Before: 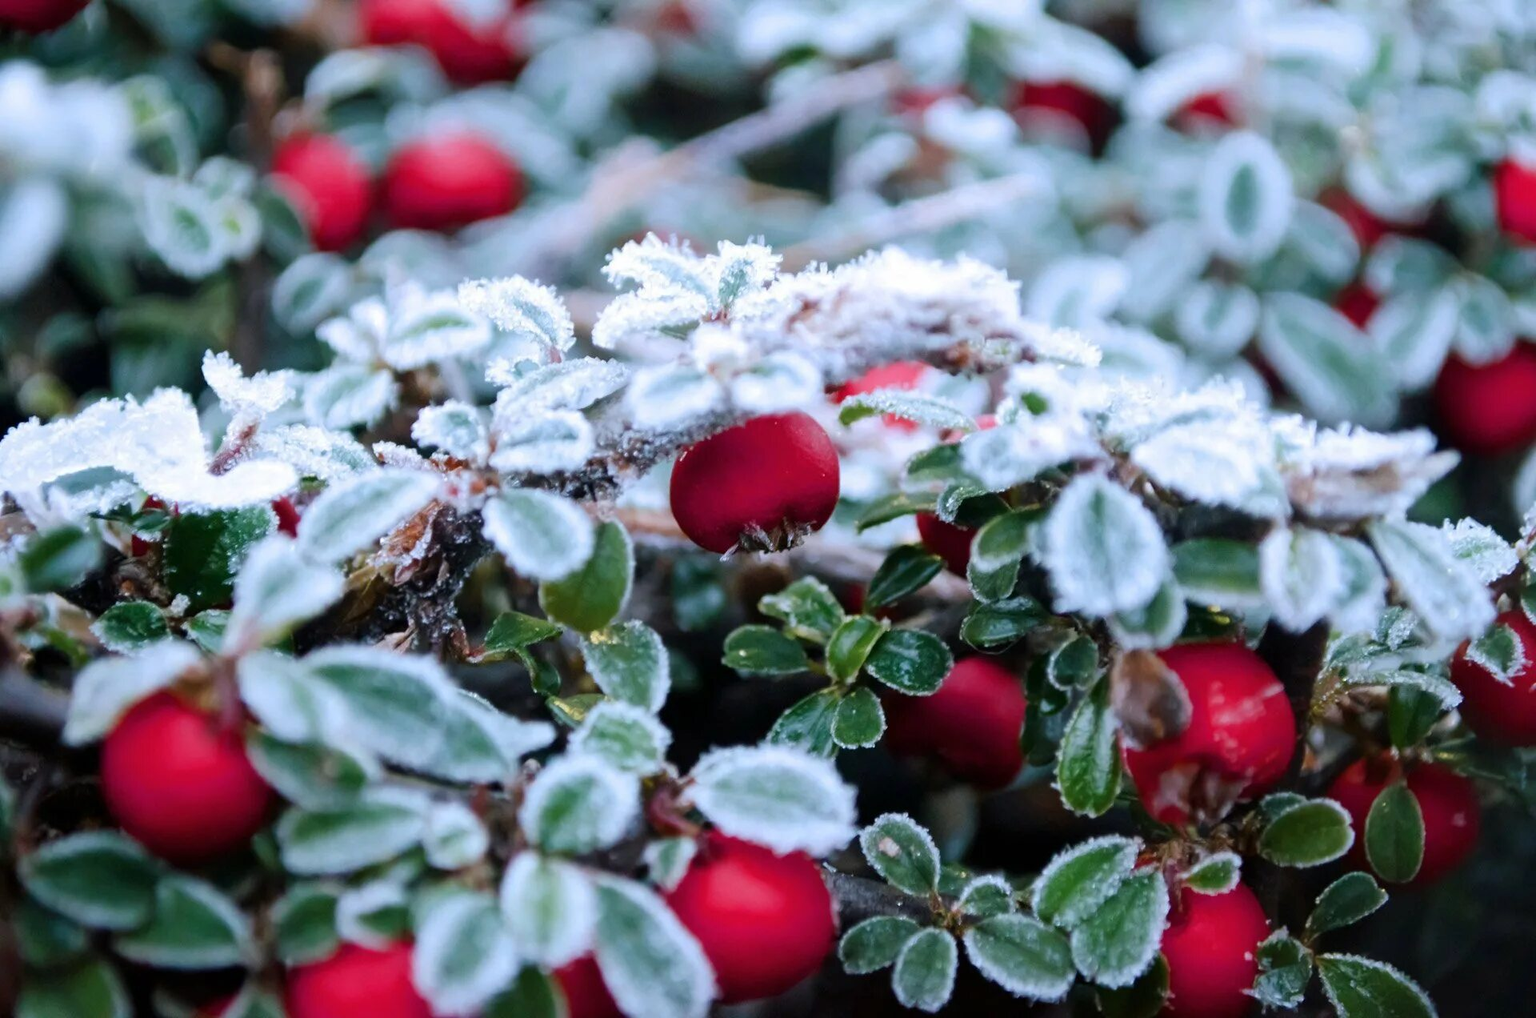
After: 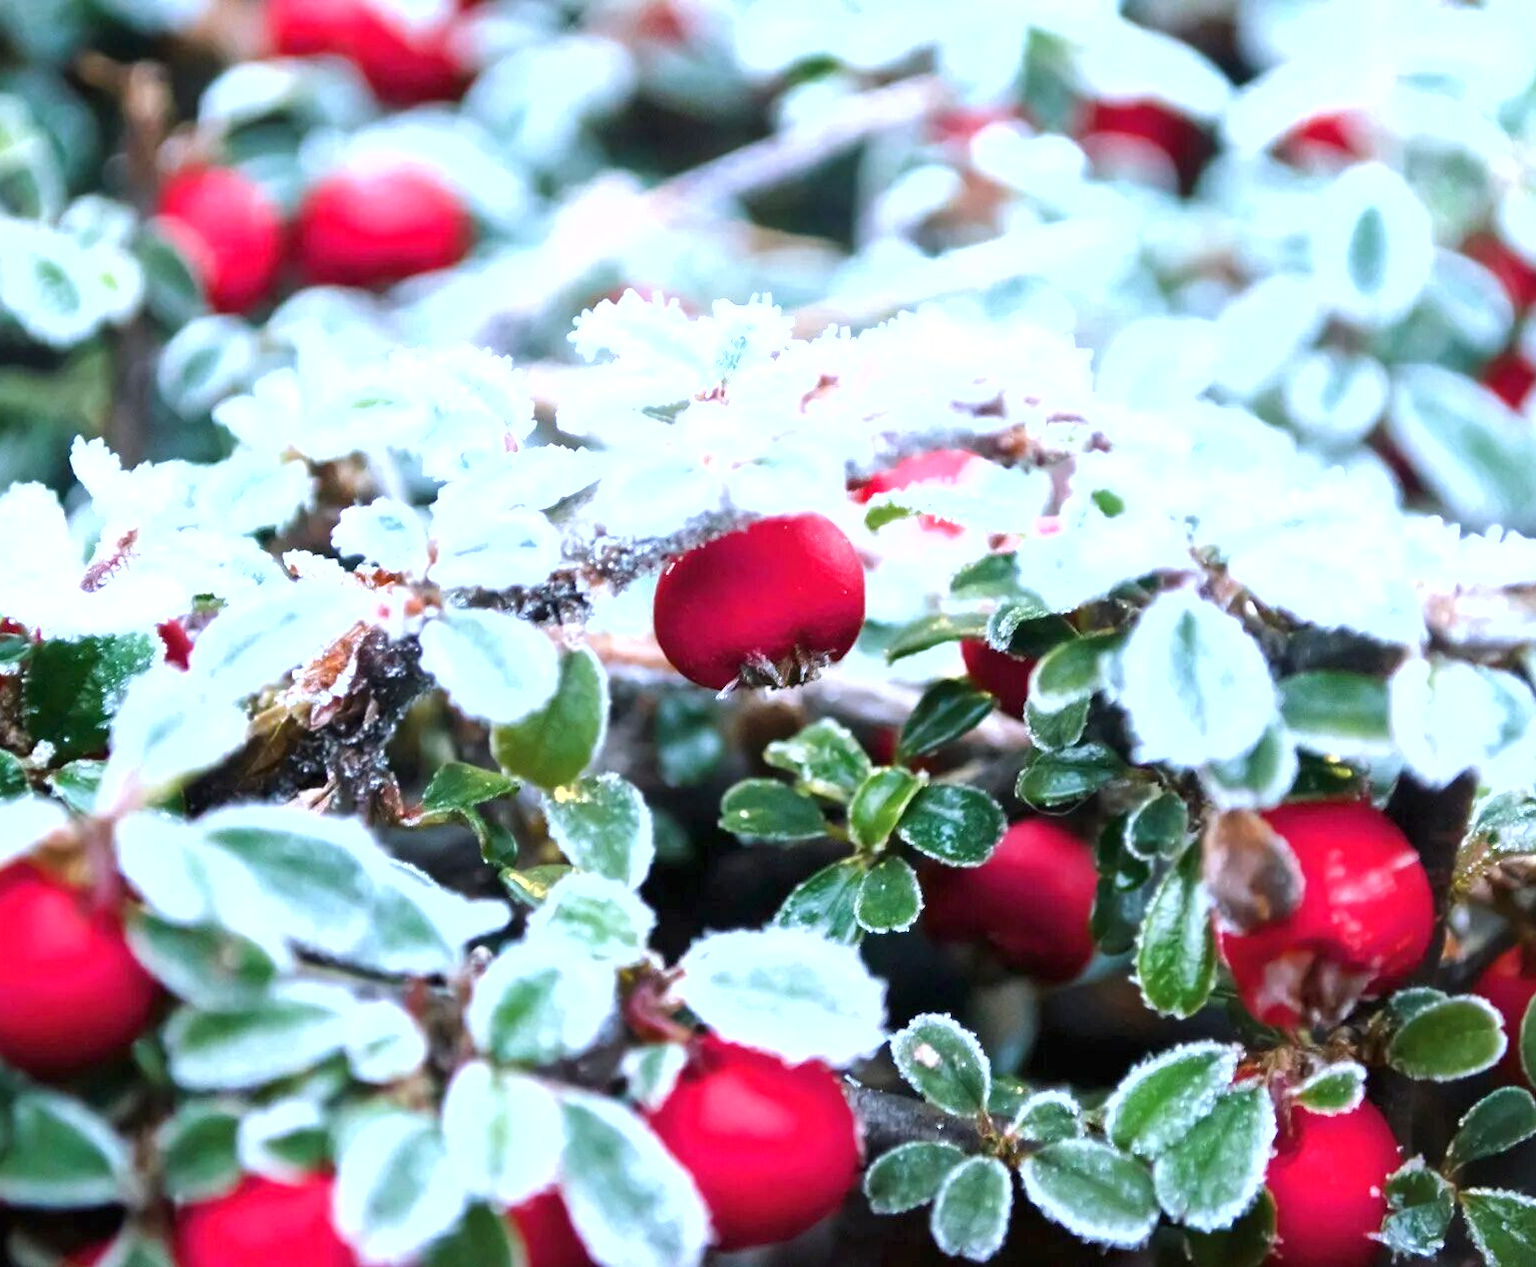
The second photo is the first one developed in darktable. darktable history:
exposure: black level correction 0, exposure 1.199 EV, compensate highlight preservation false
shadows and highlights: radius 128.03, shadows 21.19, highlights -22.39, low approximation 0.01
crop and rotate: left 9.499%, right 10.286%
